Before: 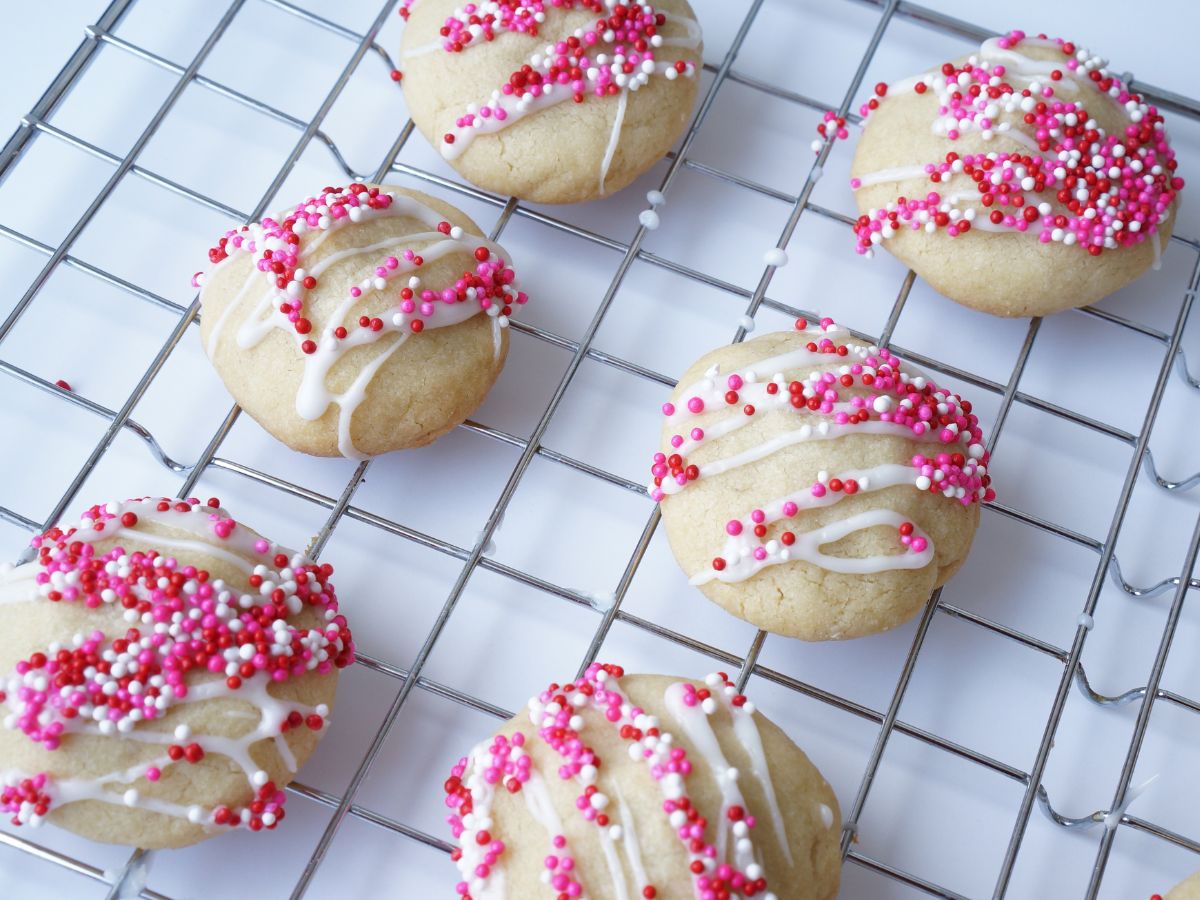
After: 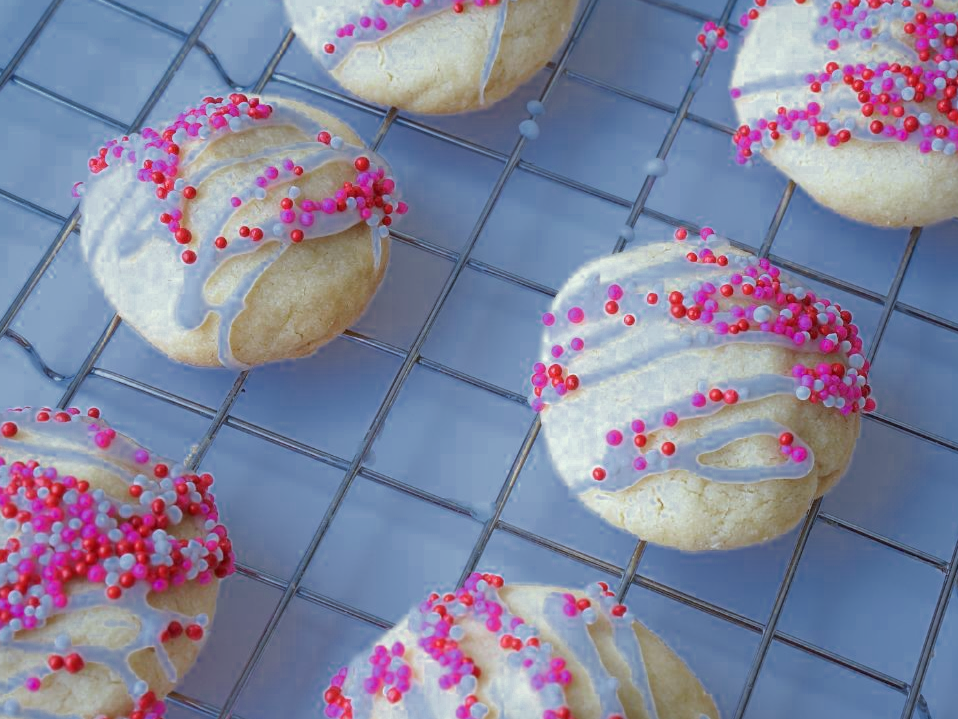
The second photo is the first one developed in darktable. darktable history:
exposure: exposure 0.2 EV, compensate highlight preservation false
white balance: red 0.924, blue 1.095
color zones: curves: ch0 [(0, 0.497) (0.143, 0.5) (0.286, 0.5) (0.429, 0.483) (0.571, 0.116) (0.714, -0.006) (0.857, 0.28) (1, 0.497)]
crop and rotate: left 10.071%, top 10.071%, right 10.02%, bottom 10.02%
